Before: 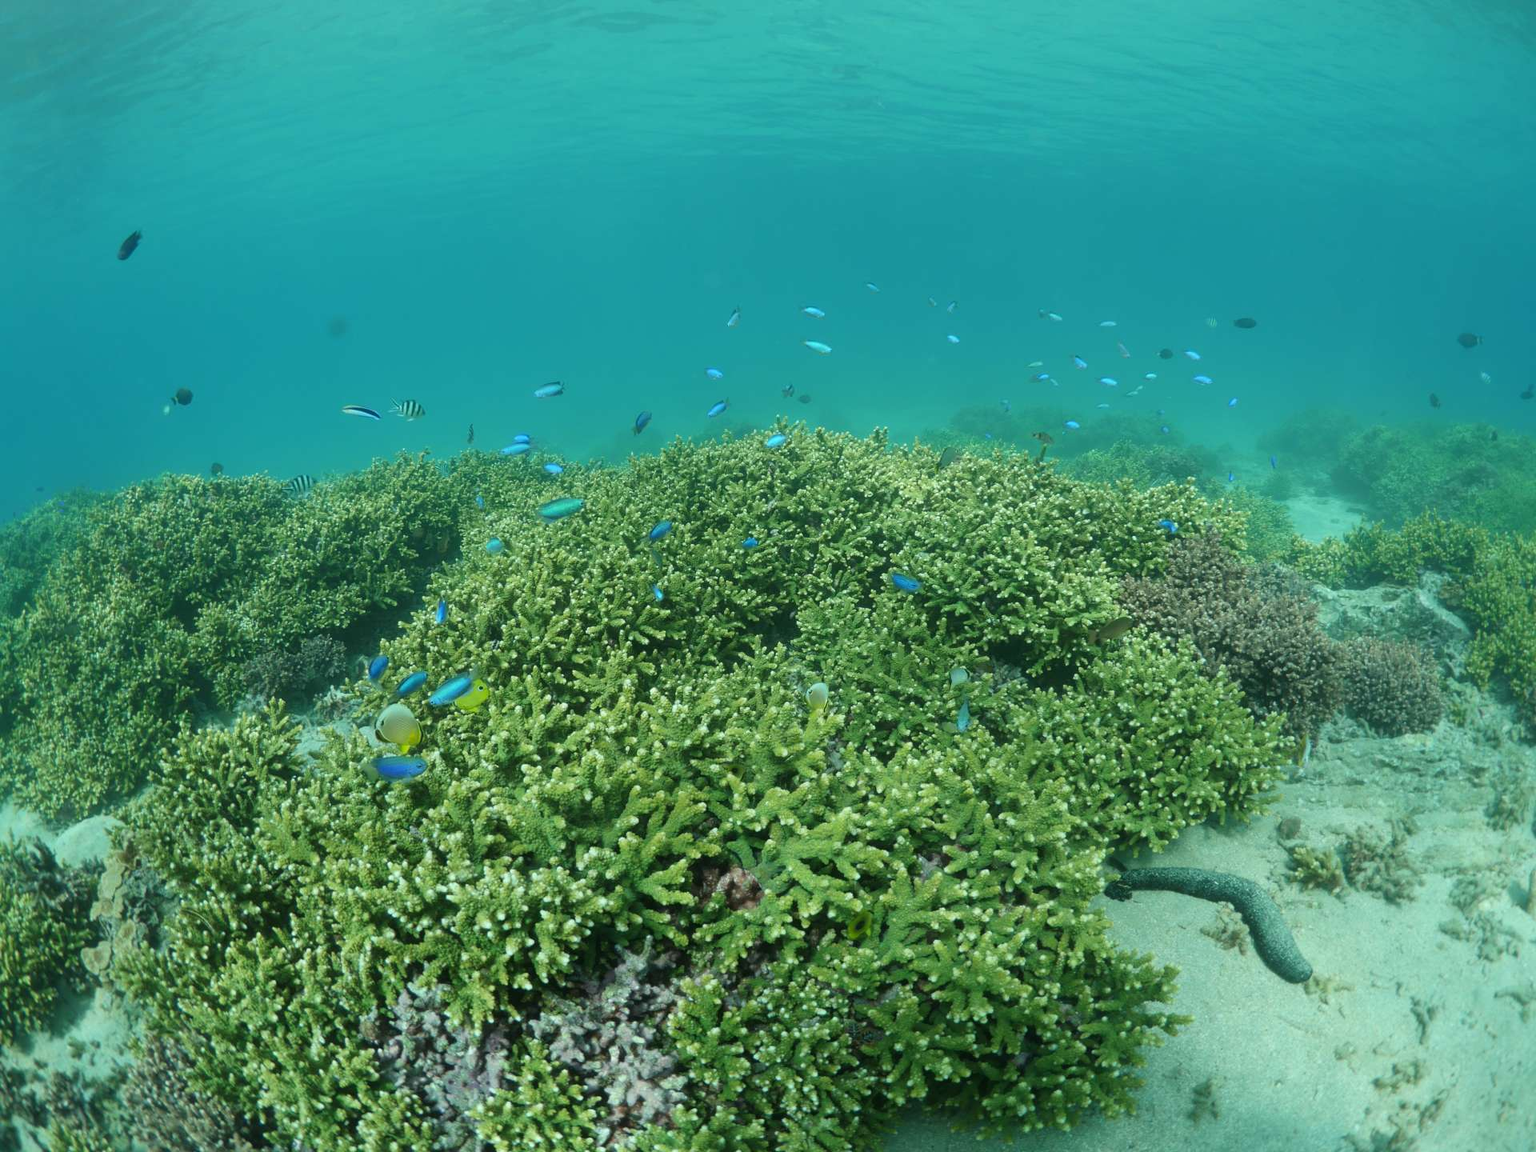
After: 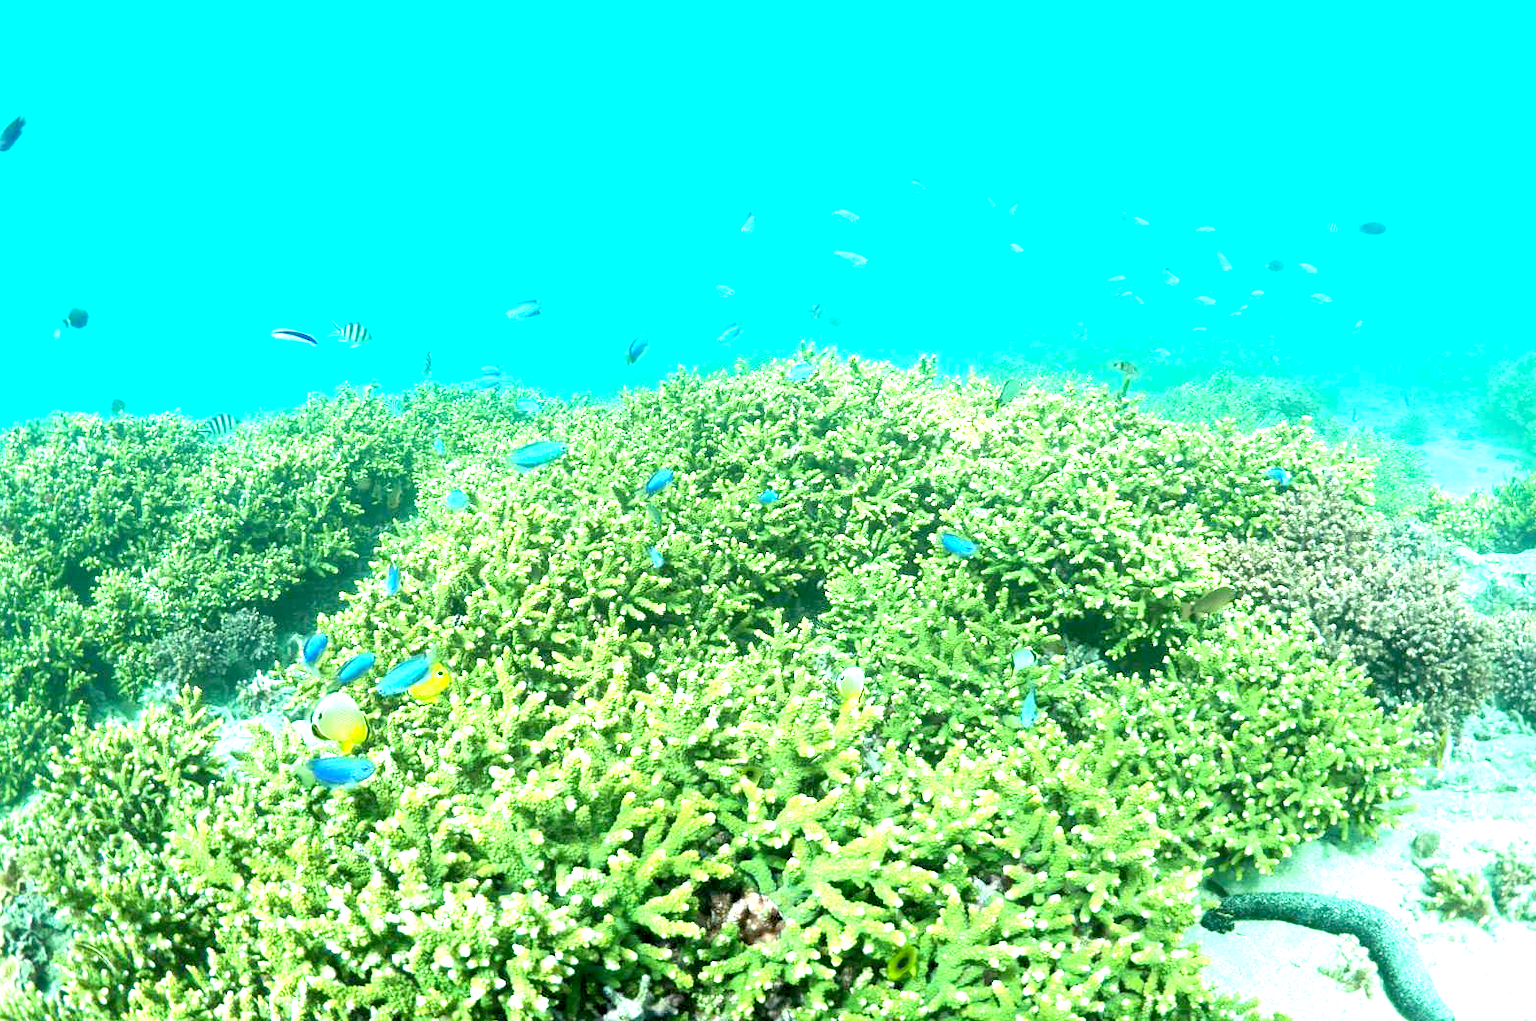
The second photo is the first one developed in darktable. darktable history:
exposure: black level correction 0.005, exposure 2.084 EV, compensate highlight preservation false
haze removal: compatibility mode true, adaptive false
crop: left 7.856%, top 11.836%, right 10.12%, bottom 15.387%
